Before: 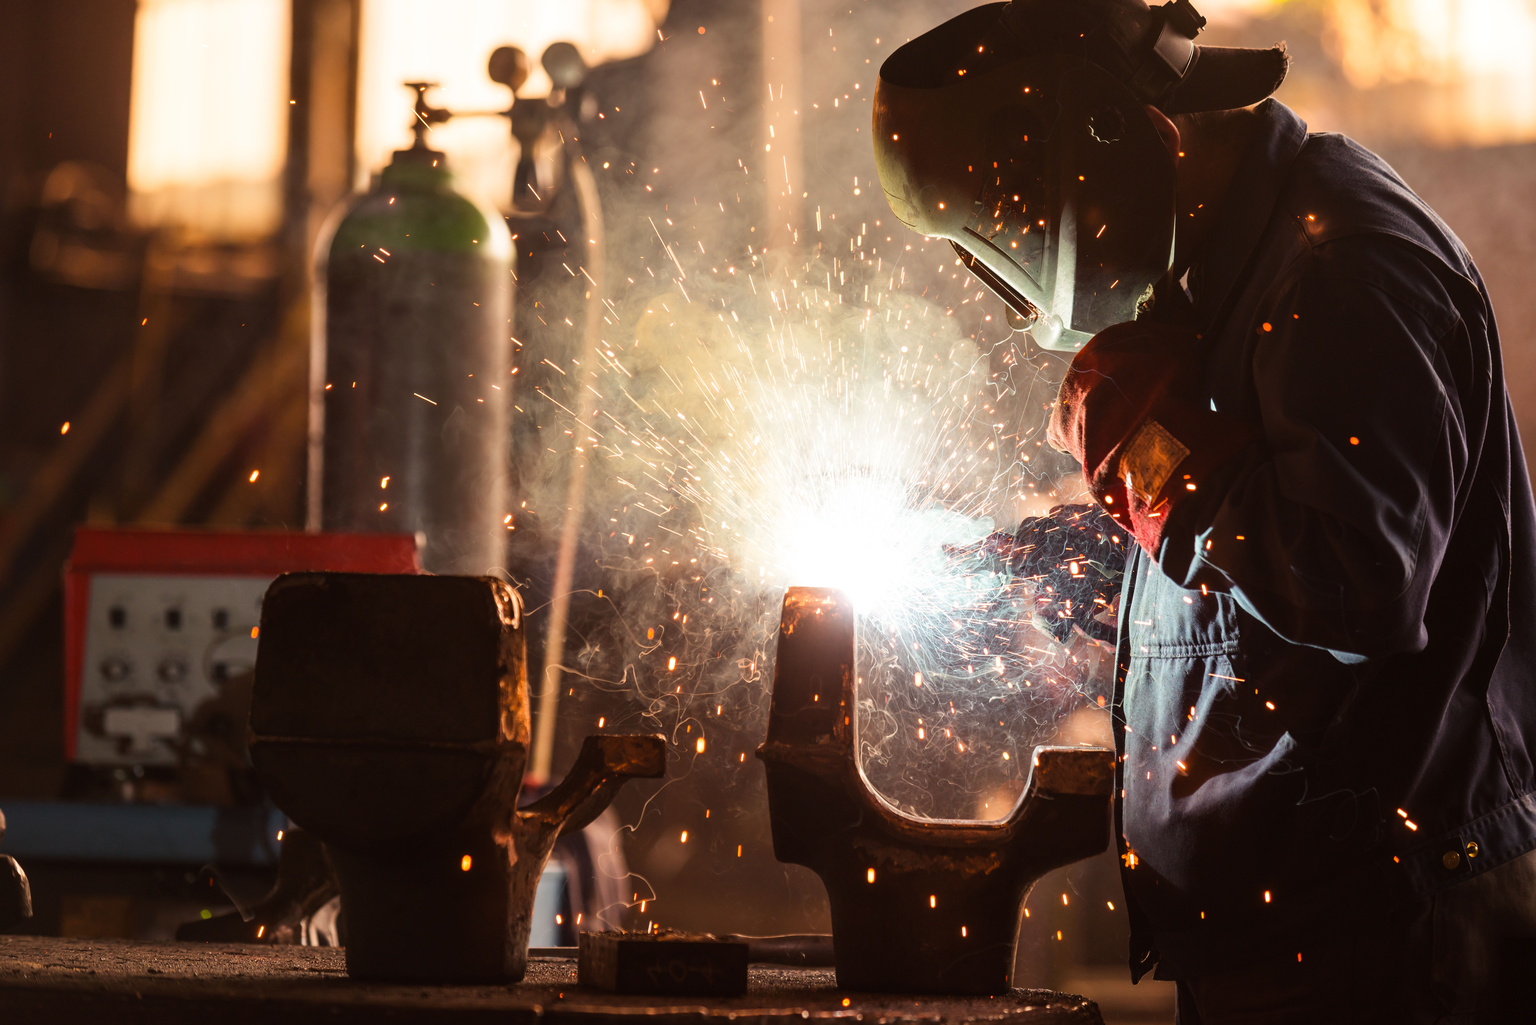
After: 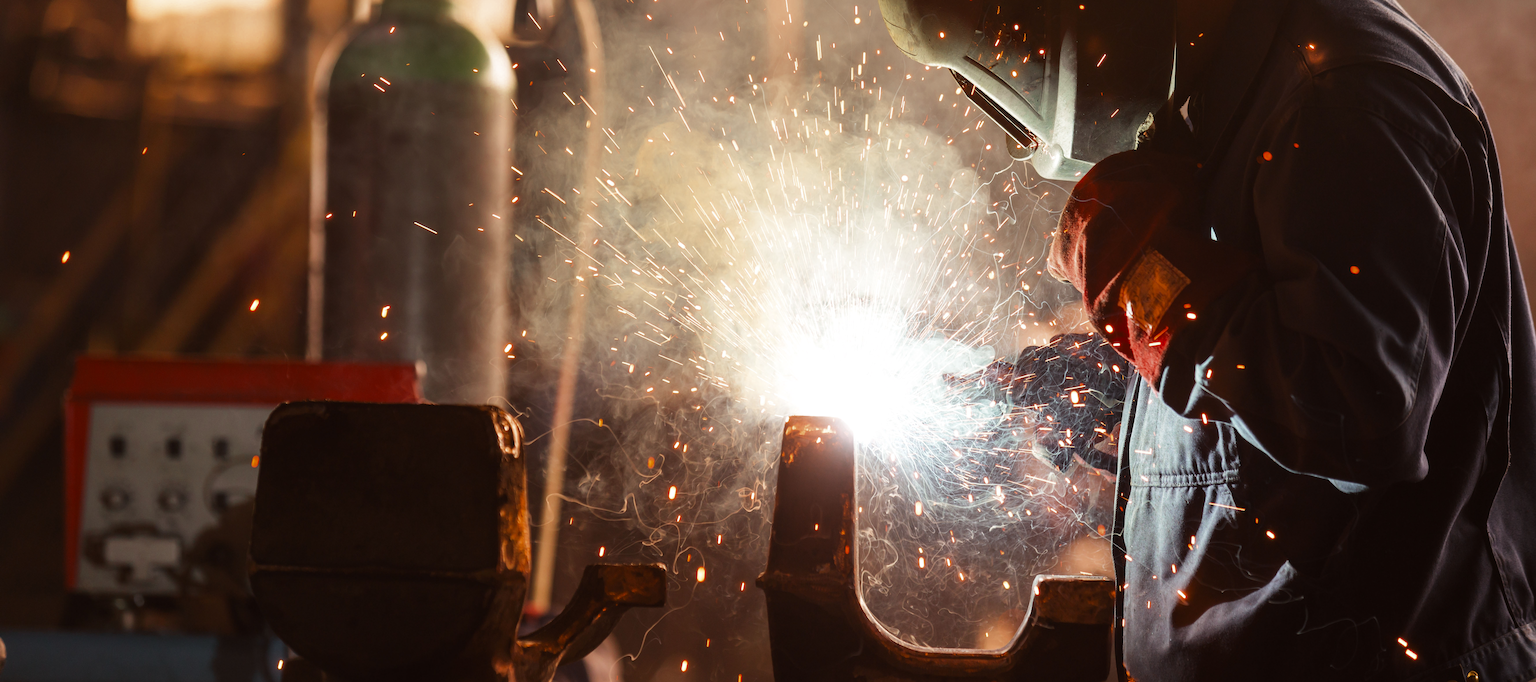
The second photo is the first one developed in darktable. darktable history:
color zones: curves: ch0 [(0, 0.5) (0.125, 0.4) (0.25, 0.5) (0.375, 0.4) (0.5, 0.4) (0.625, 0.6) (0.75, 0.6) (0.875, 0.5)]; ch1 [(0, 0.4) (0.125, 0.5) (0.25, 0.4) (0.375, 0.4) (0.5, 0.4) (0.625, 0.4) (0.75, 0.5) (0.875, 0.4)]; ch2 [(0, 0.6) (0.125, 0.5) (0.25, 0.5) (0.375, 0.6) (0.5, 0.6) (0.625, 0.5) (0.75, 0.5) (0.875, 0.5)]
crop: top 16.73%, bottom 16.706%
tone equalizer: edges refinement/feathering 500, mask exposure compensation -1.57 EV, preserve details no
